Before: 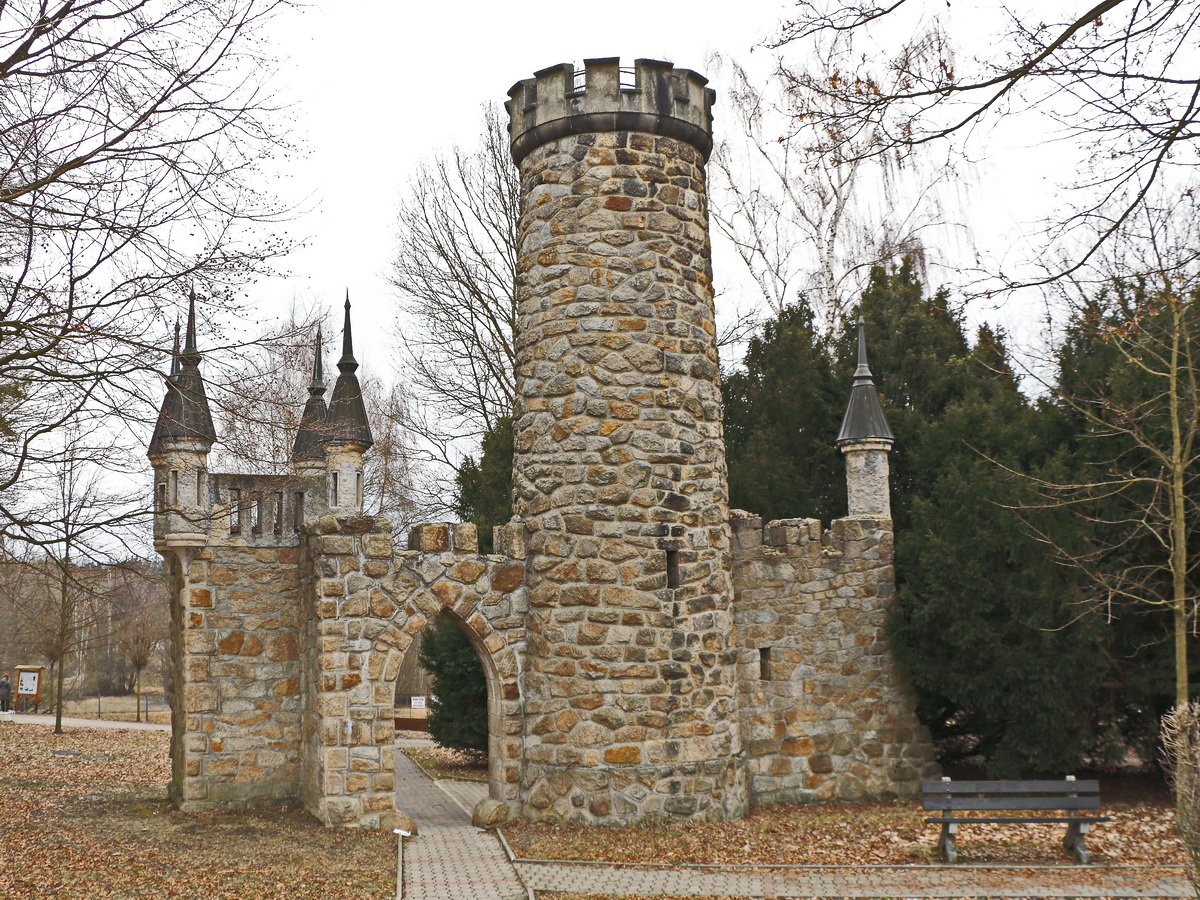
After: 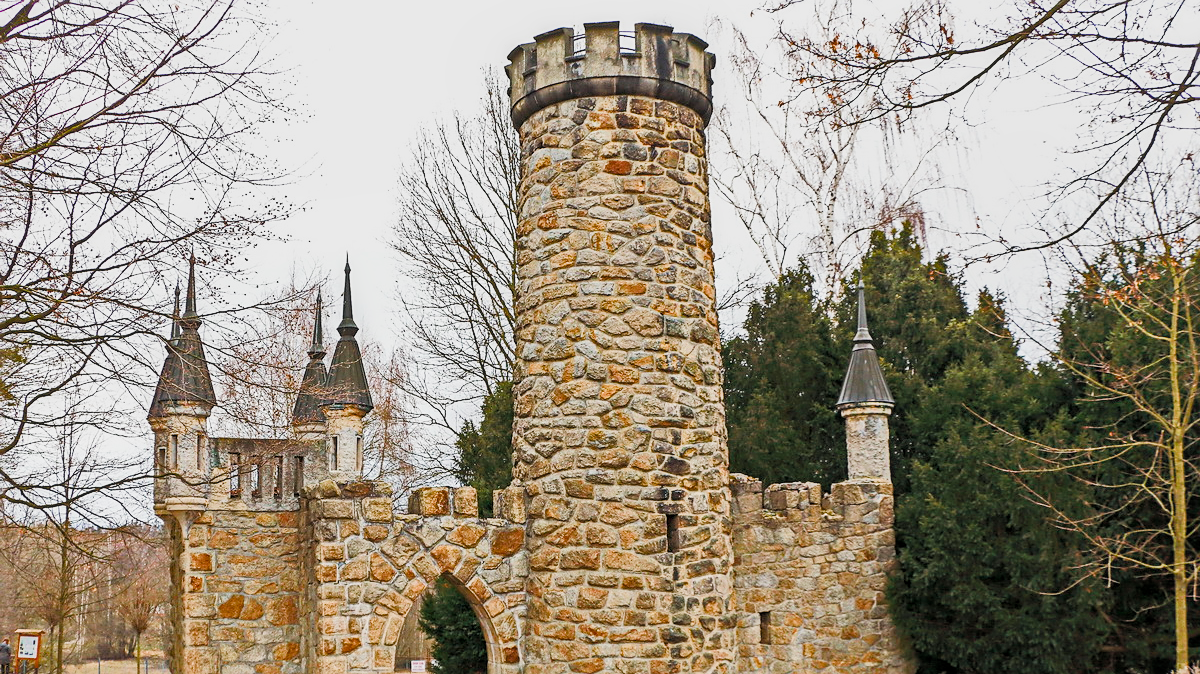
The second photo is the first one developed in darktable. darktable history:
crop: top 4.052%, bottom 21.02%
filmic rgb: black relative exposure -7.65 EV, white relative exposure 4.56 EV, hardness 3.61, color science v4 (2020)
sharpen: radius 1.904, amount 0.393, threshold 1.34
color balance rgb: perceptual saturation grading › global saturation 30.646%, global vibrance 20%
local contrast: on, module defaults
exposure: black level correction 0, exposure 0.7 EV, compensate highlight preservation false
